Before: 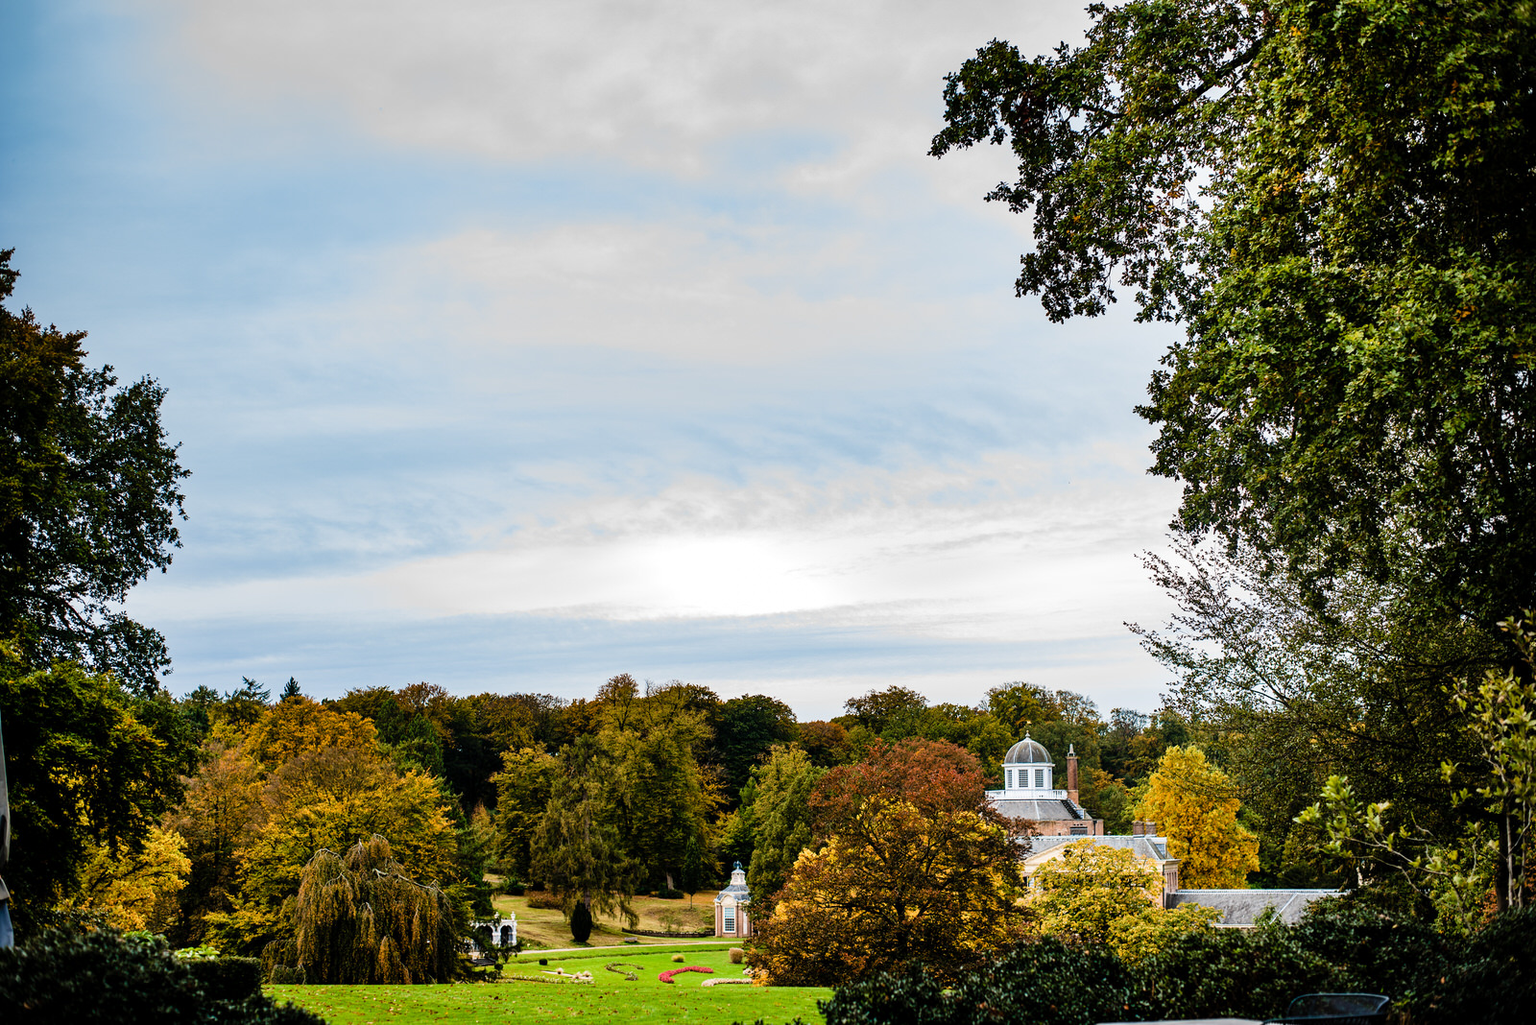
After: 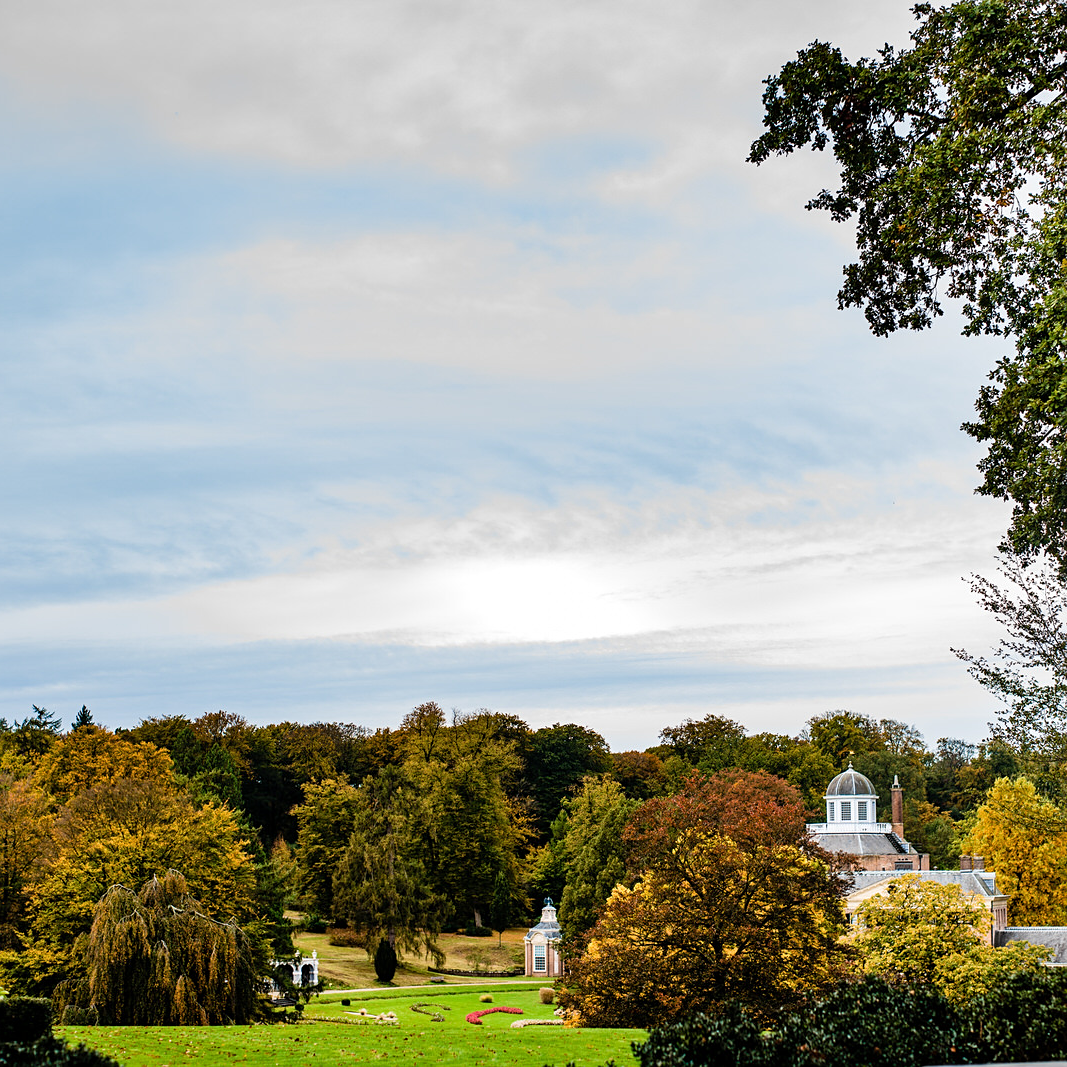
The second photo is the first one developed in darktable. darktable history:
crop and rotate: left 13.757%, right 19.516%
sharpen: amount 0.21
